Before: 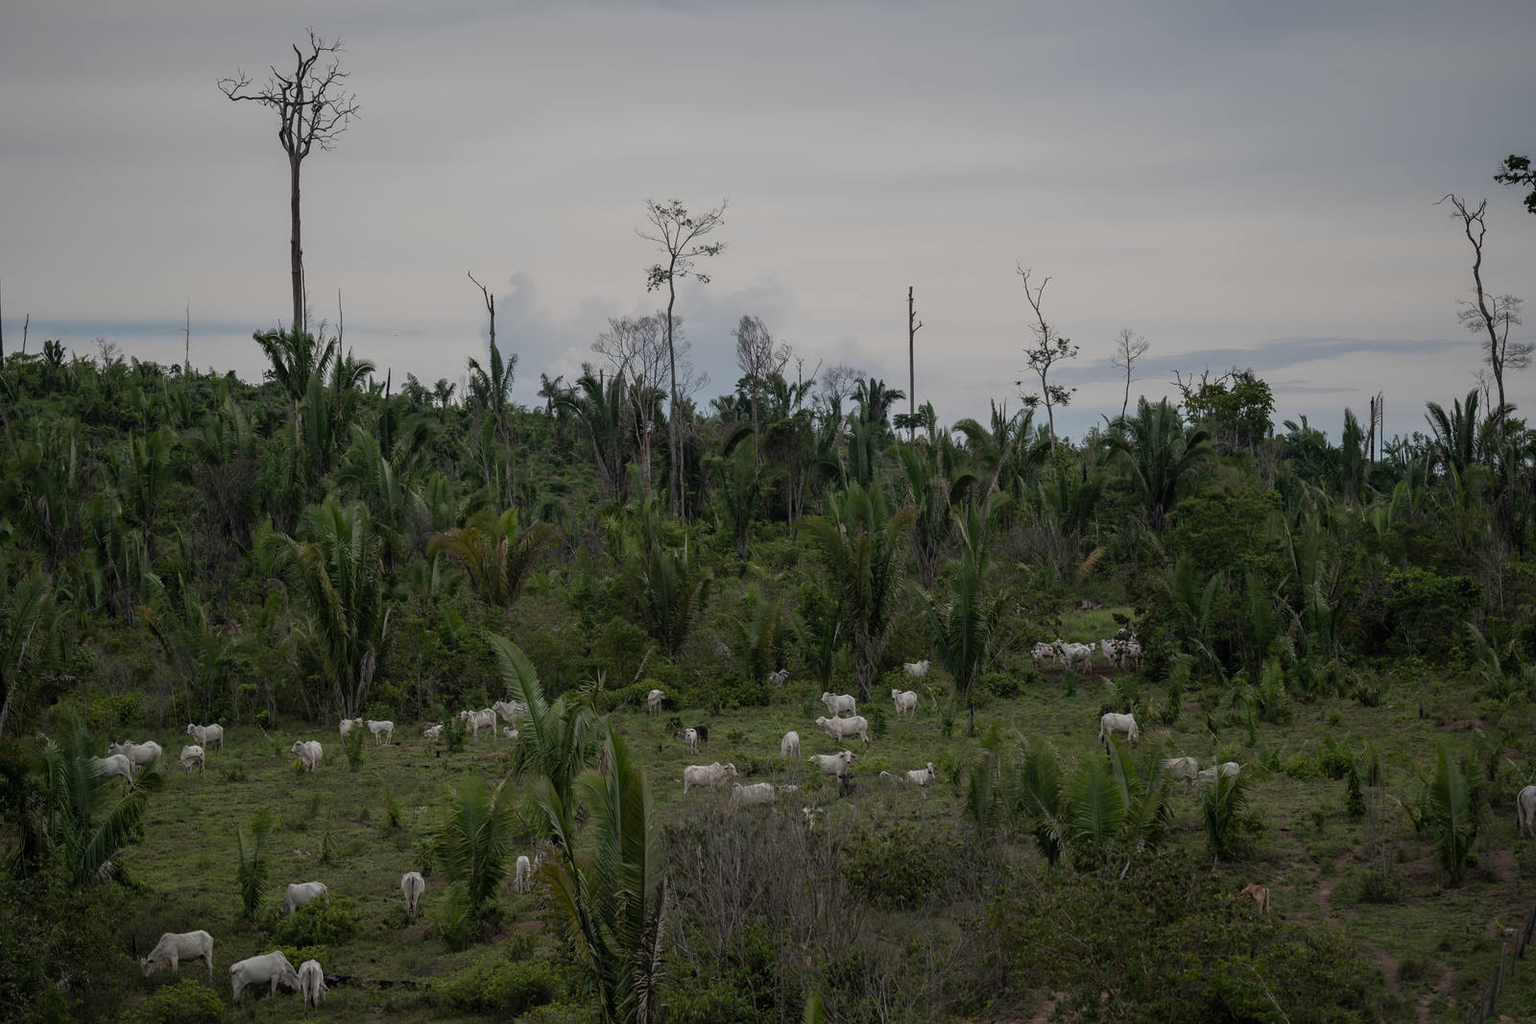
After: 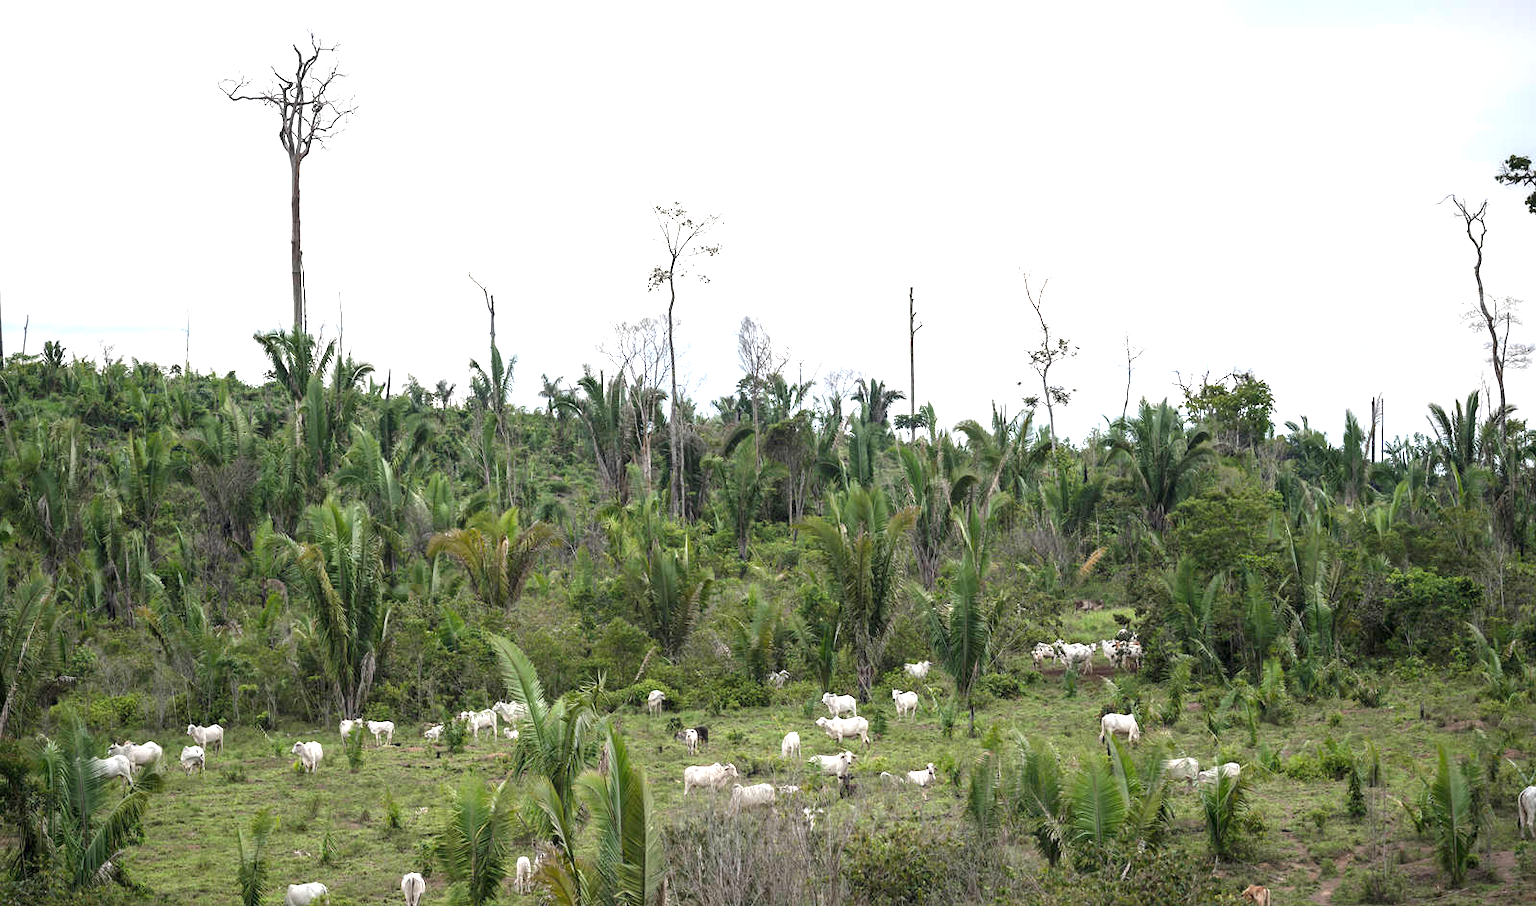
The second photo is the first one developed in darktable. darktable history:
exposure: exposure 2.207 EV, compensate highlight preservation false
crop and rotate: top 0%, bottom 11.49%
